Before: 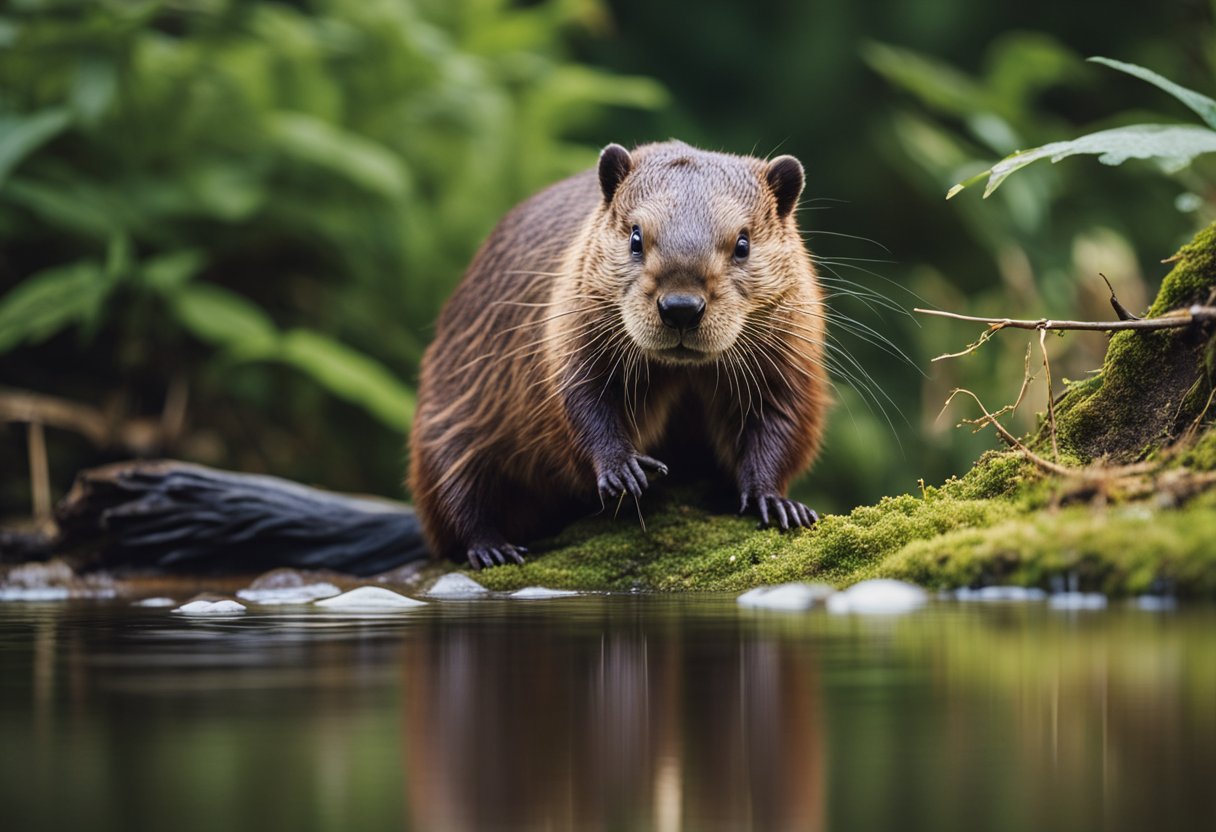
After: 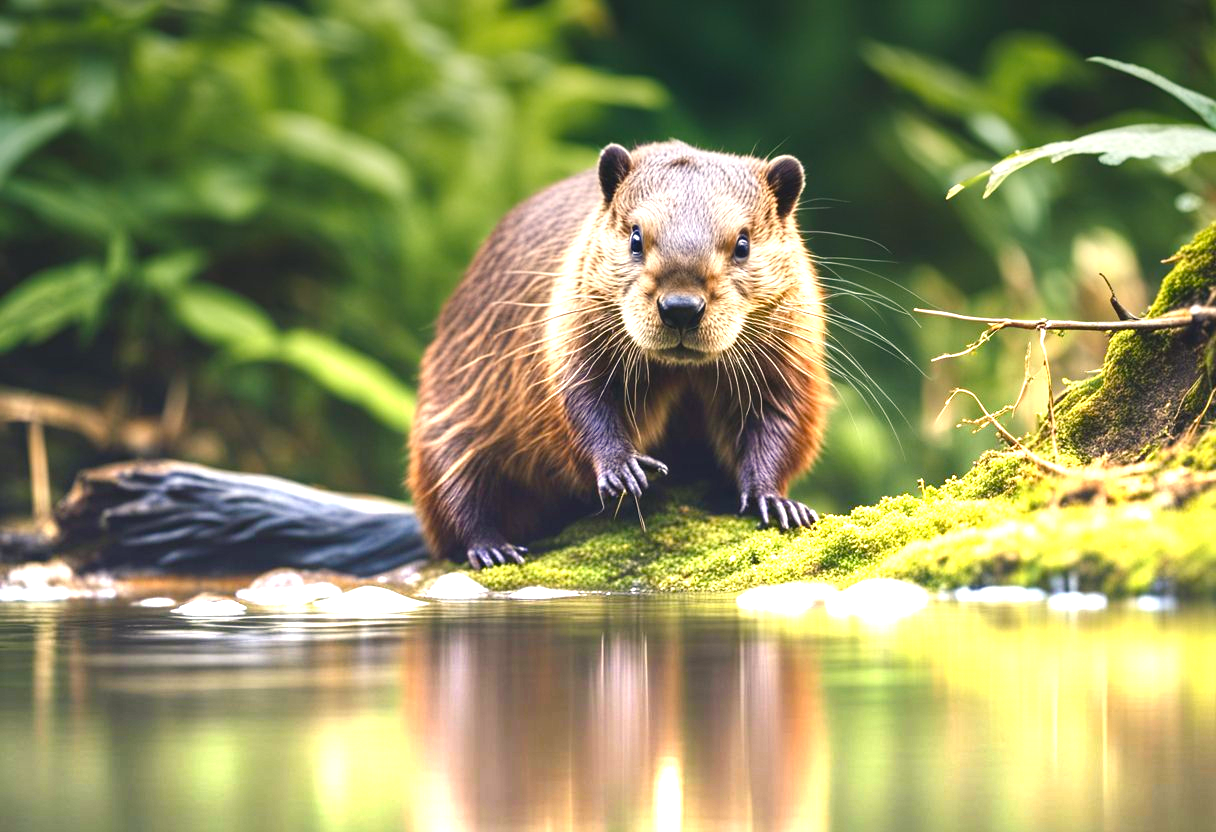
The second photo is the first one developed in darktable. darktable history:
exposure: exposure 0.485 EV, compensate highlight preservation false
color balance rgb: shadows lift › chroma 2%, shadows lift › hue 219.6°, power › hue 313.2°, highlights gain › chroma 3%, highlights gain › hue 75.6°, global offset › luminance 0.5%, perceptual saturation grading › global saturation 15.33%, perceptual saturation grading › highlights -19.33%, perceptual saturation grading › shadows 20%, global vibrance 20%
graduated density: density -3.9 EV
